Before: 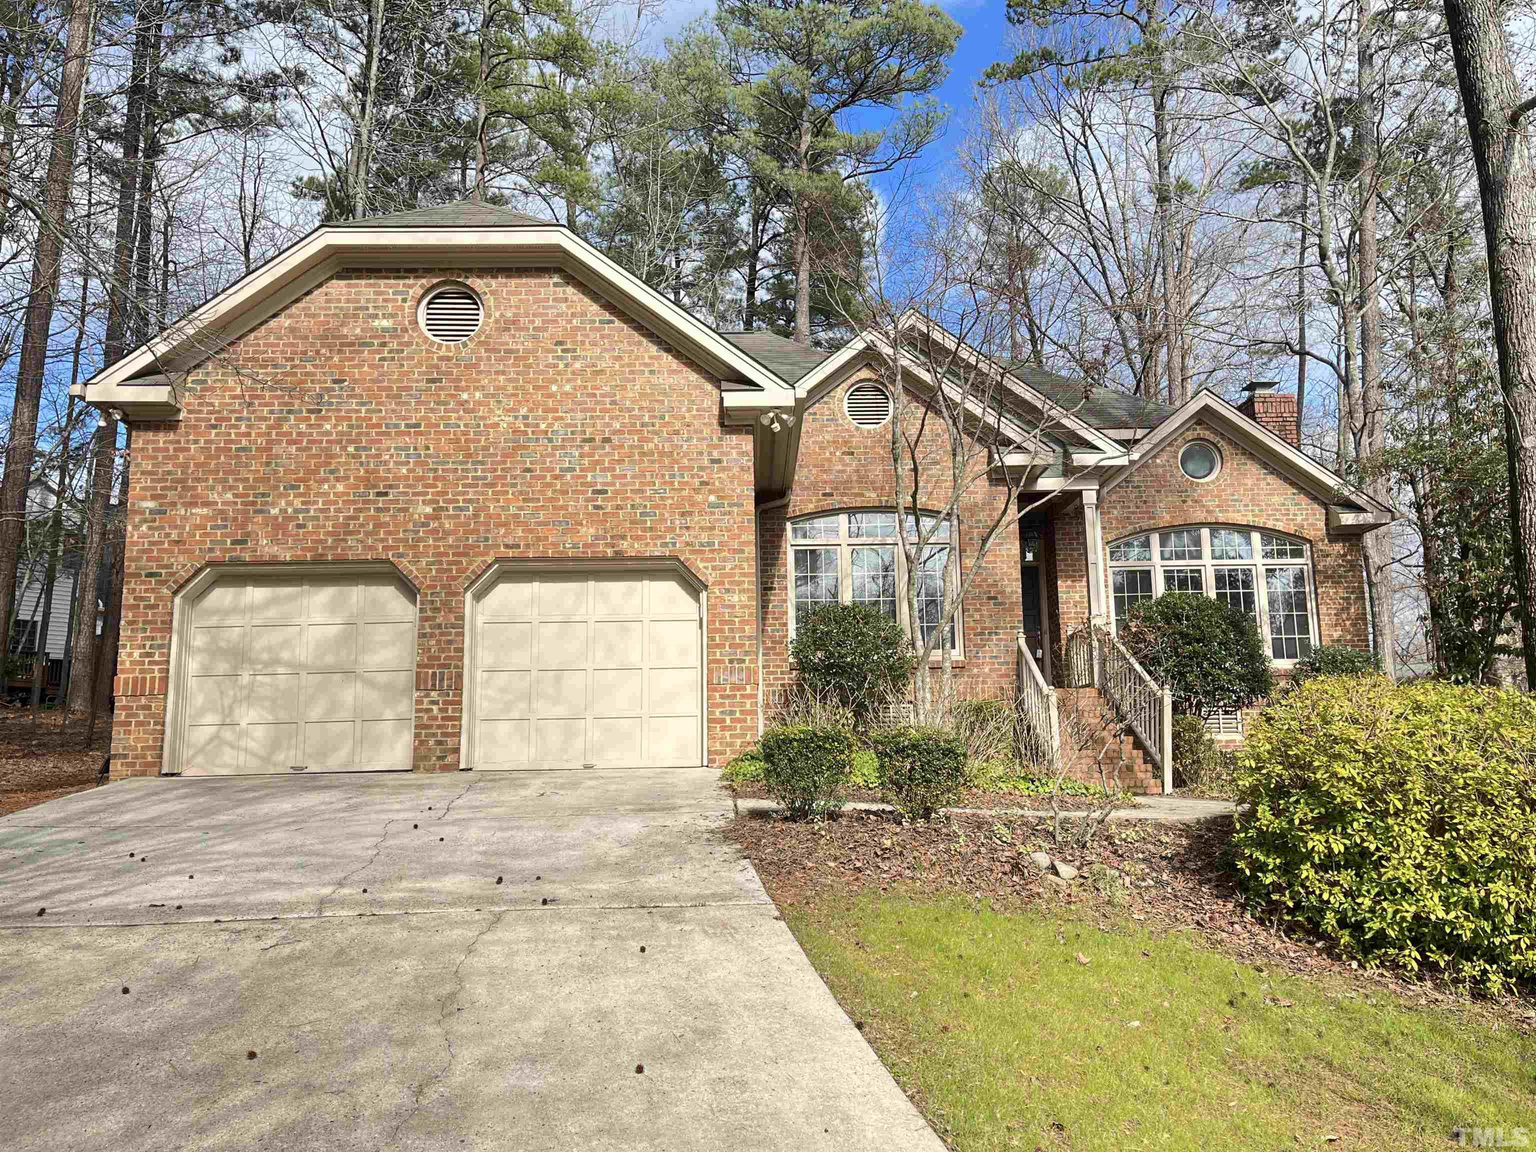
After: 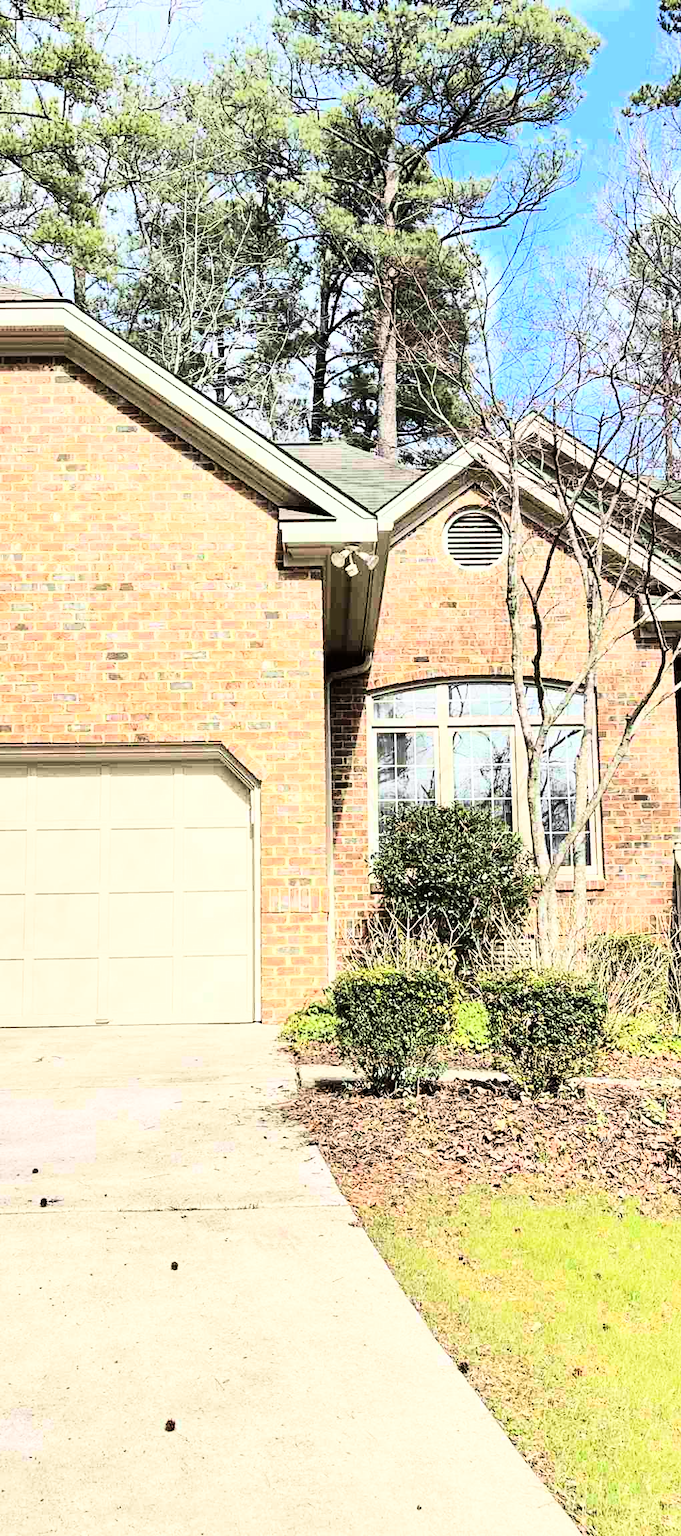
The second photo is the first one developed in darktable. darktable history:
rgb curve: curves: ch0 [(0, 0) (0.21, 0.15) (0.24, 0.21) (0.5, 0.75) (0.75, 0.96) (0.89, 0.99) (1, 1)]; ch1 [(0, 0.02) (0.21, 0.13) (0.25, 0.2) (0.5, 0.67) (0.75, 0.9) (0.89, 0.97) (1, 1)]; ch2 [(0, 0.02) (0.21, 0.13) (0.25, 0.2) (0.5, 0.67) (0.75, 0.9) (0.89, 0.97) (1, 1)], compensate middle gray true
crop: left 33.36%, right 33.36%
white balance: red 0.986, blue 1.01
